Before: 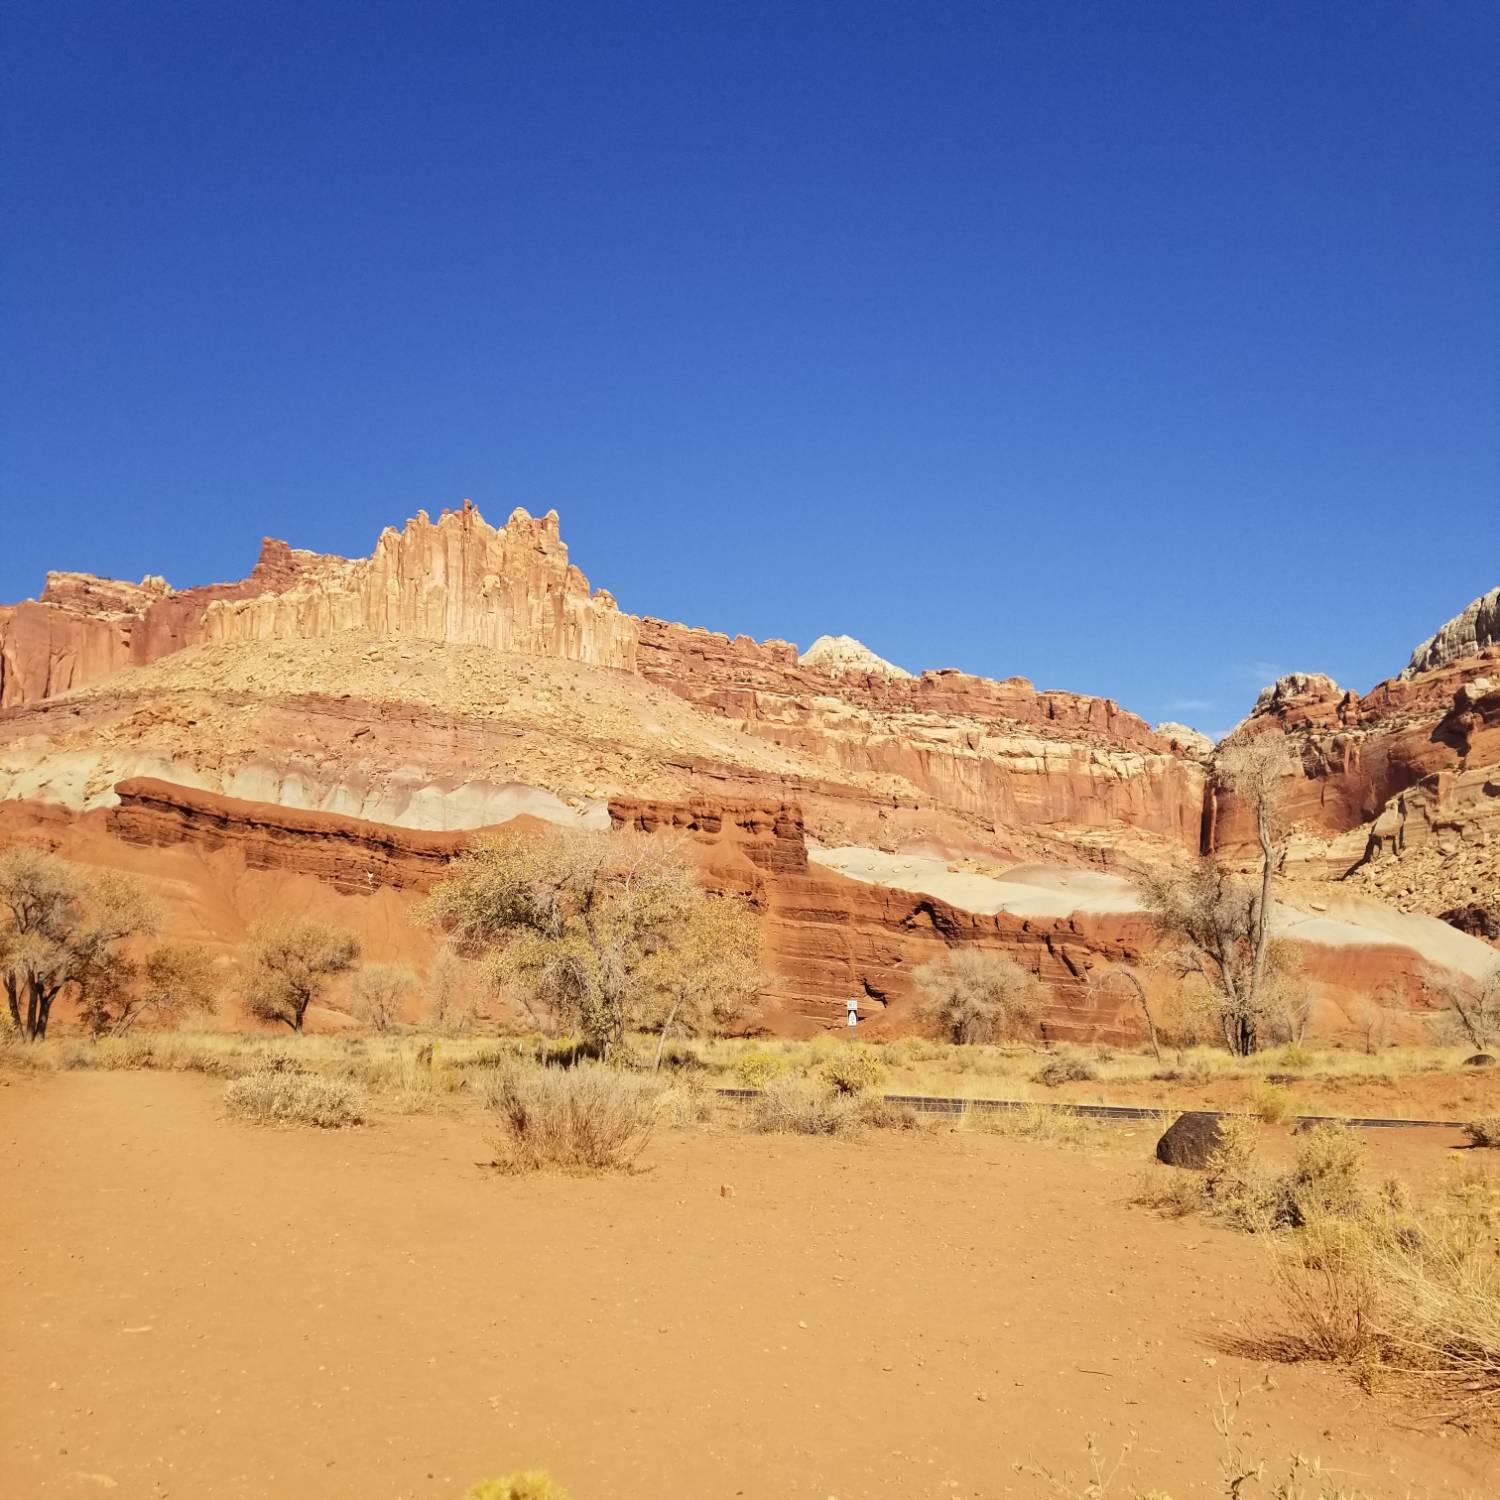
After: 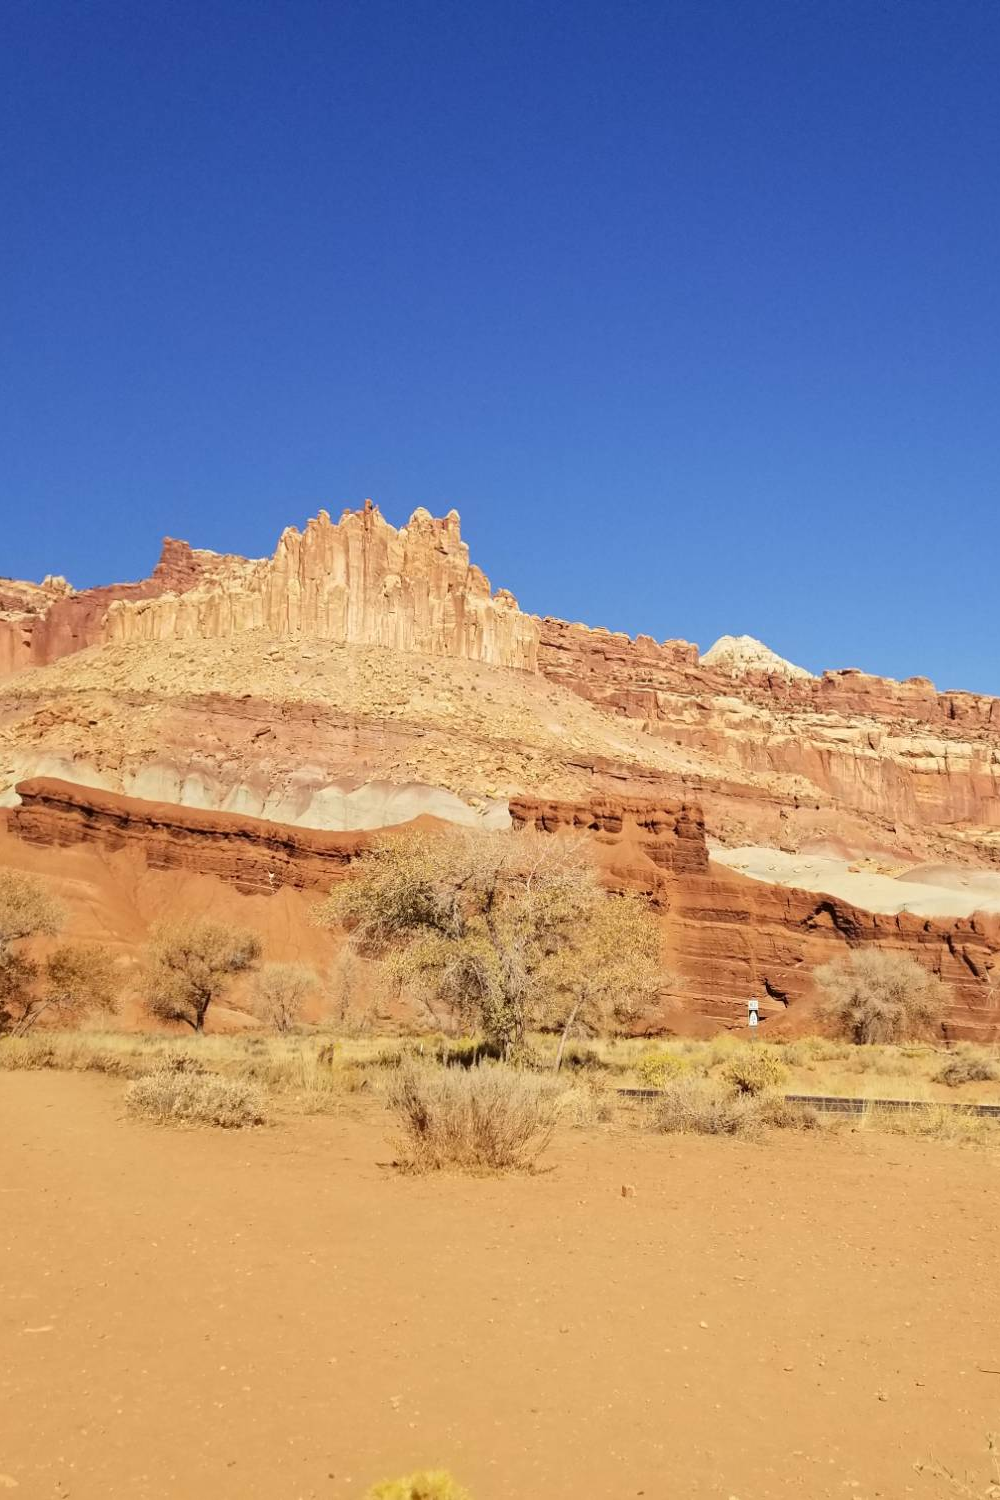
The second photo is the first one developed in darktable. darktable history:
crop and rotate: left 6.617%, right 26.717%
rotate and perspective: automatic cropping off
